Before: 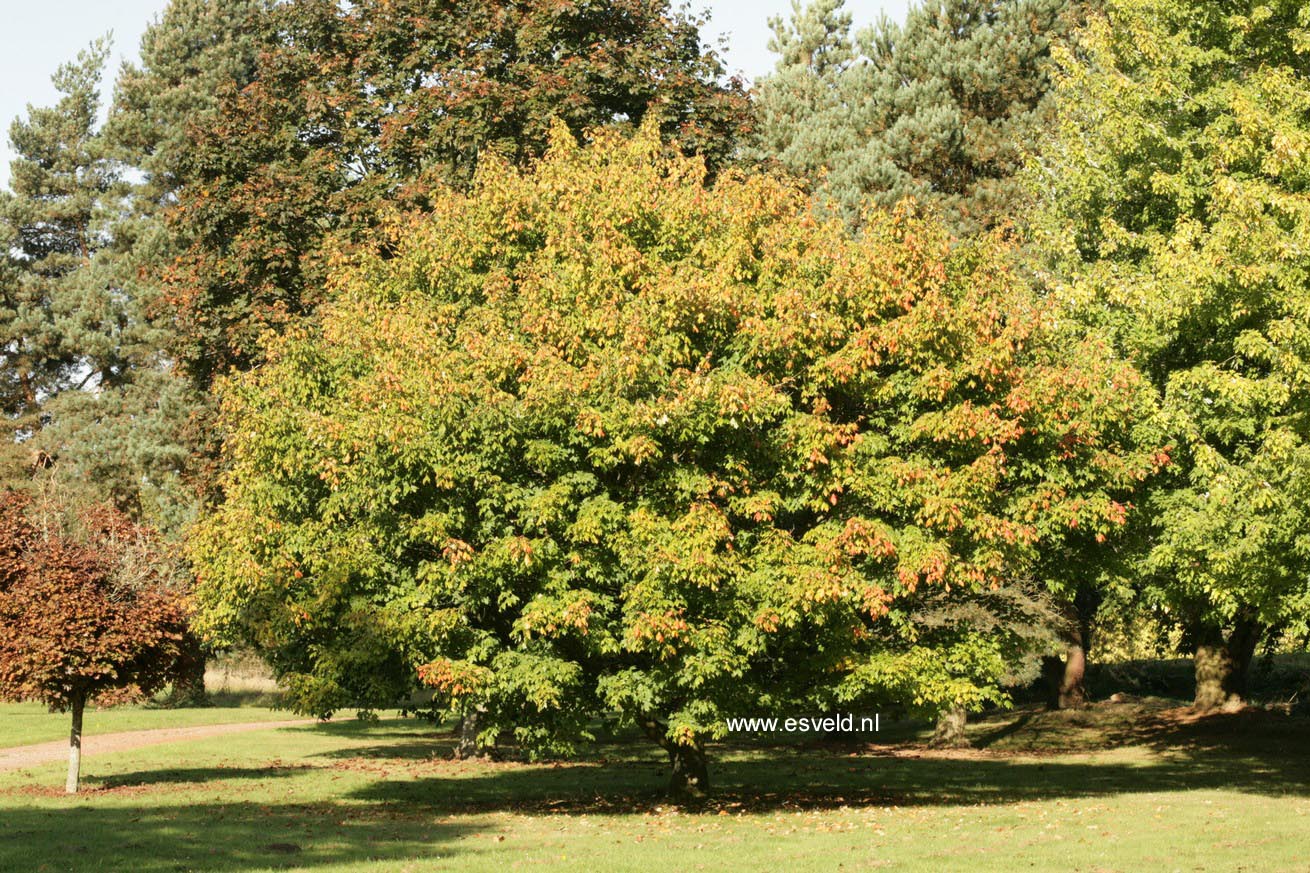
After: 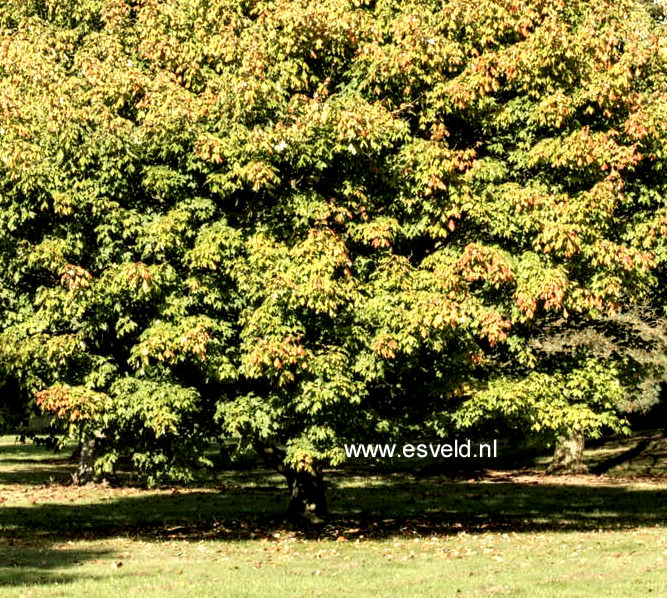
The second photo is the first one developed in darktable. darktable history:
crop and rotate: left 29.216%, top 31.458%, right 19.822%
local contrast: highlights 81%, shadows 57%, detail 175%, midtone range 0.602
